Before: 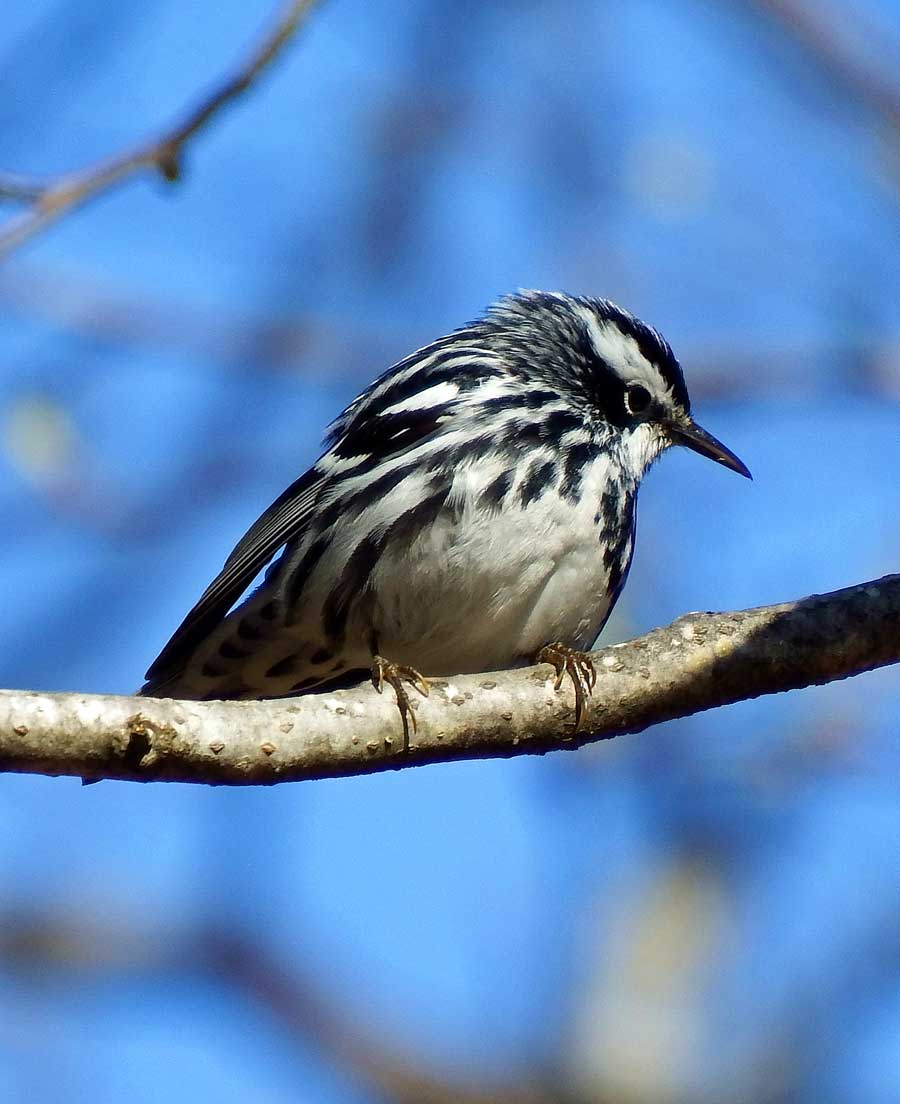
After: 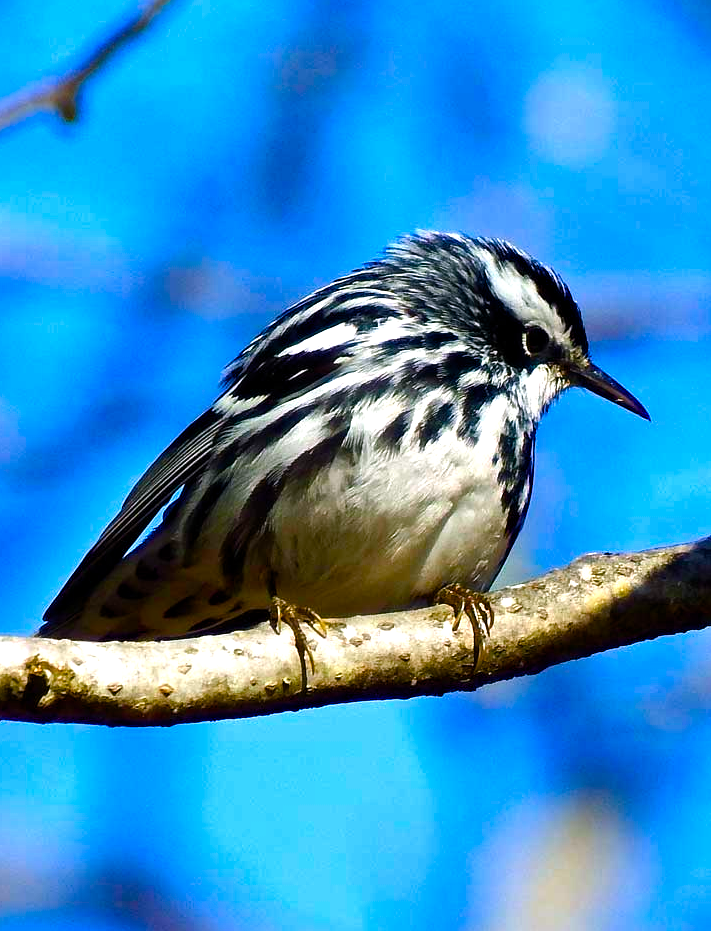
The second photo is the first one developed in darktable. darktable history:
crop: left 11.409%, top 5.406%, right 9.559%, bottom 10.204%
color balance rgb: shadows lift › chroma 0.88%, shadows lift › hue 115.81°, highlights gain › chroma 2.018%, highlights gain › hue 288.01°, linear chroma grading › global chroma 9.733%, perceptual saturation grading › global saturation 34.985%, perceptual saturation grading › highlights -29.902%, perceptual saturation grading › shadows 36.168%, perceptual brilliance grading › highlights 10.283%, perceptual brilliance grading › mid-tones 5.047%, global vibrance 30.154%, contrast 9.613%
